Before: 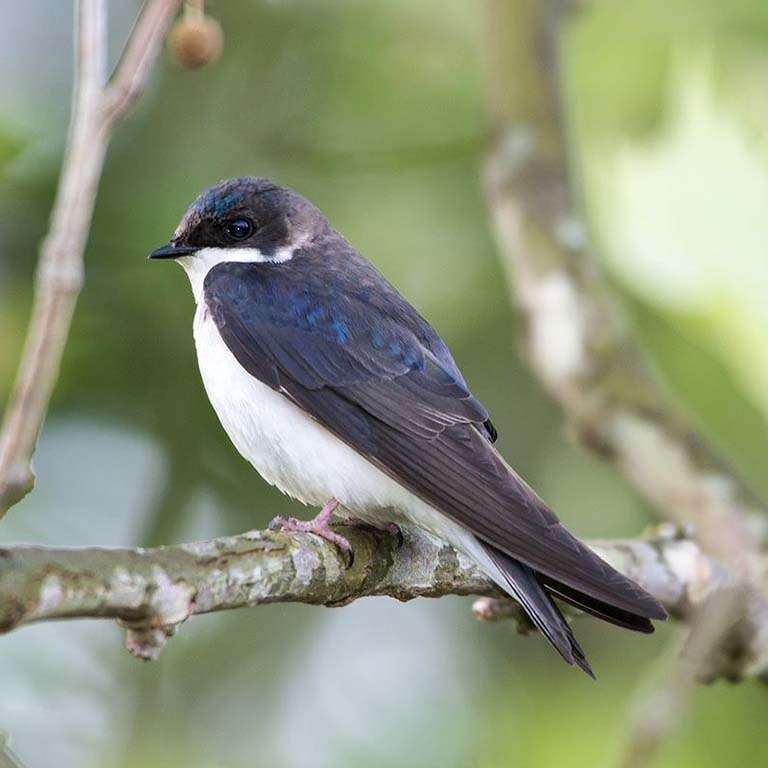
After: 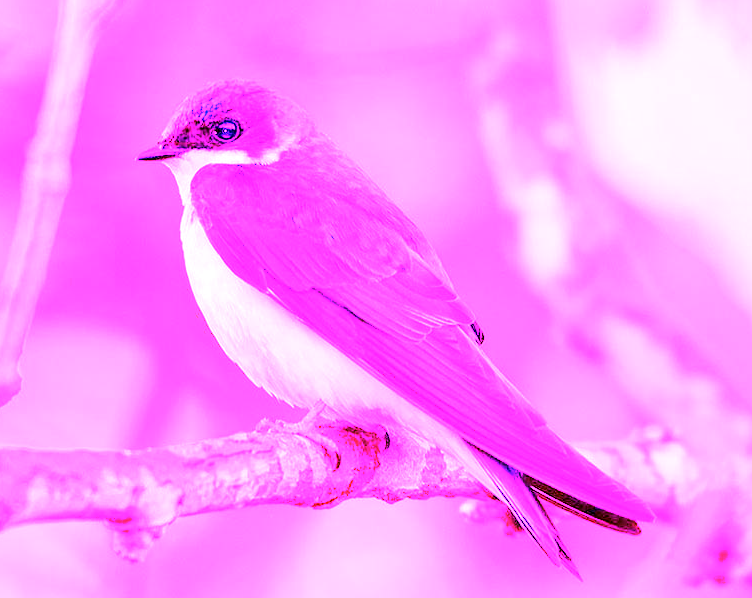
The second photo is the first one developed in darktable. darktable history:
crop and rotate: left 1.814%, top 12.818%, right 0.25%, bottom 9.225%
white balance: red 8, blue 8
